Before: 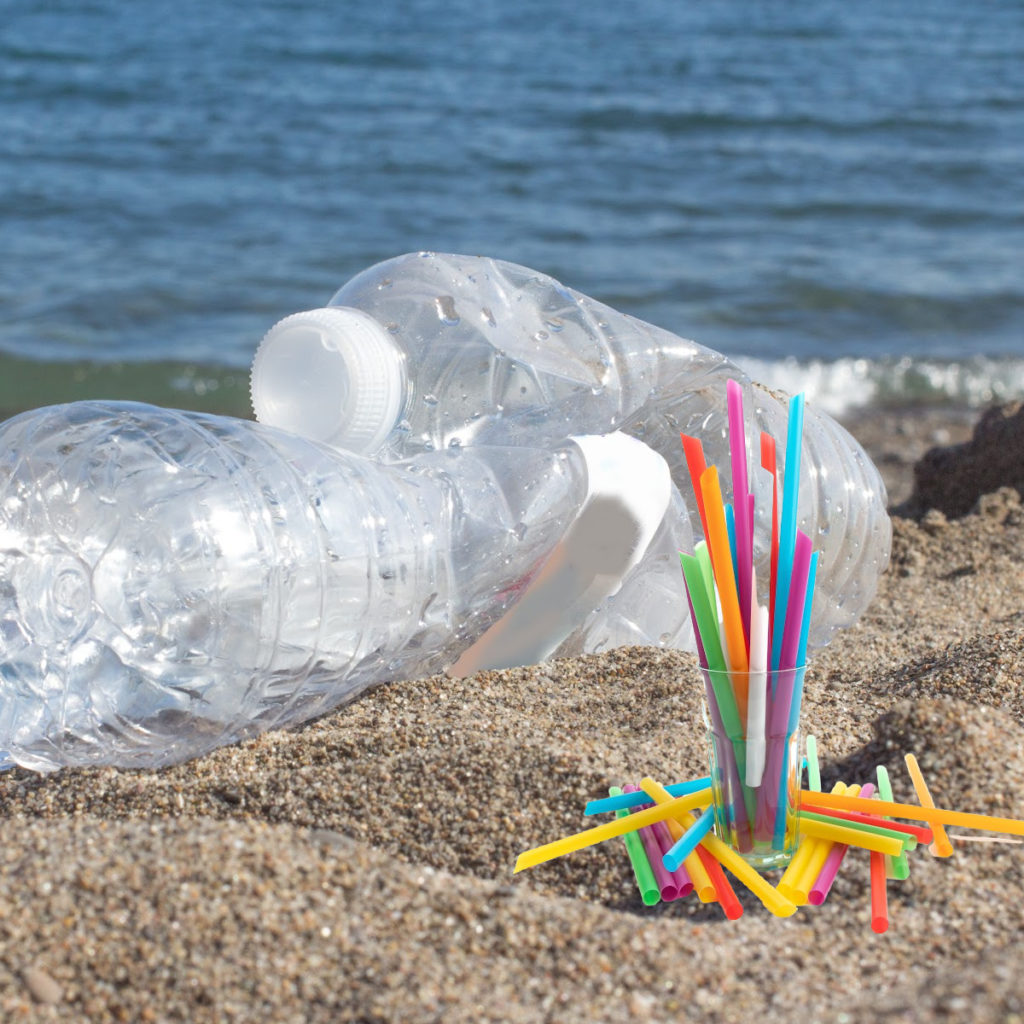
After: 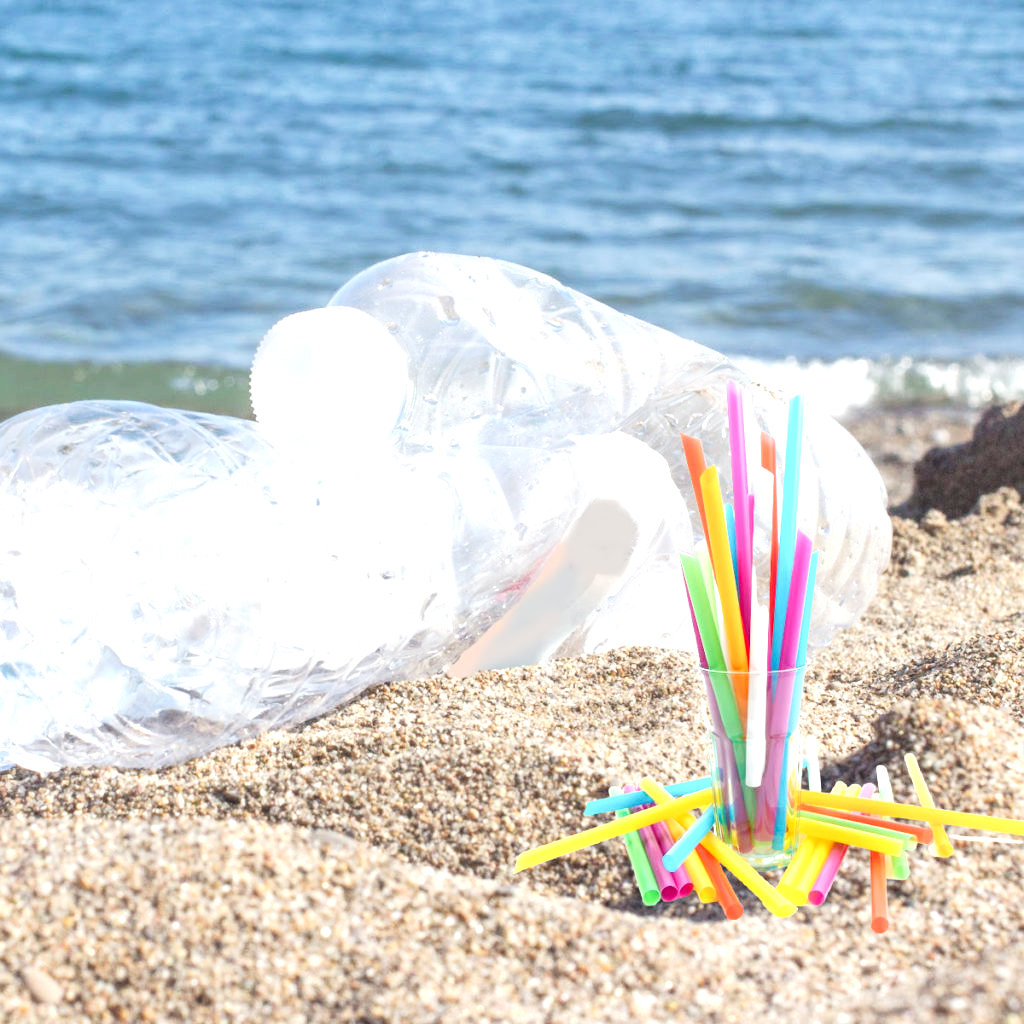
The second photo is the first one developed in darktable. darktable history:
exposure: exposure 1 EV, compensate exposure bias true, compensate highlight preservation false
tone curve: curves: ch0 [(0.016, 0.023) (0.248, 0.252) (0.732, 0.797) (1, 1)], preserve colors none
